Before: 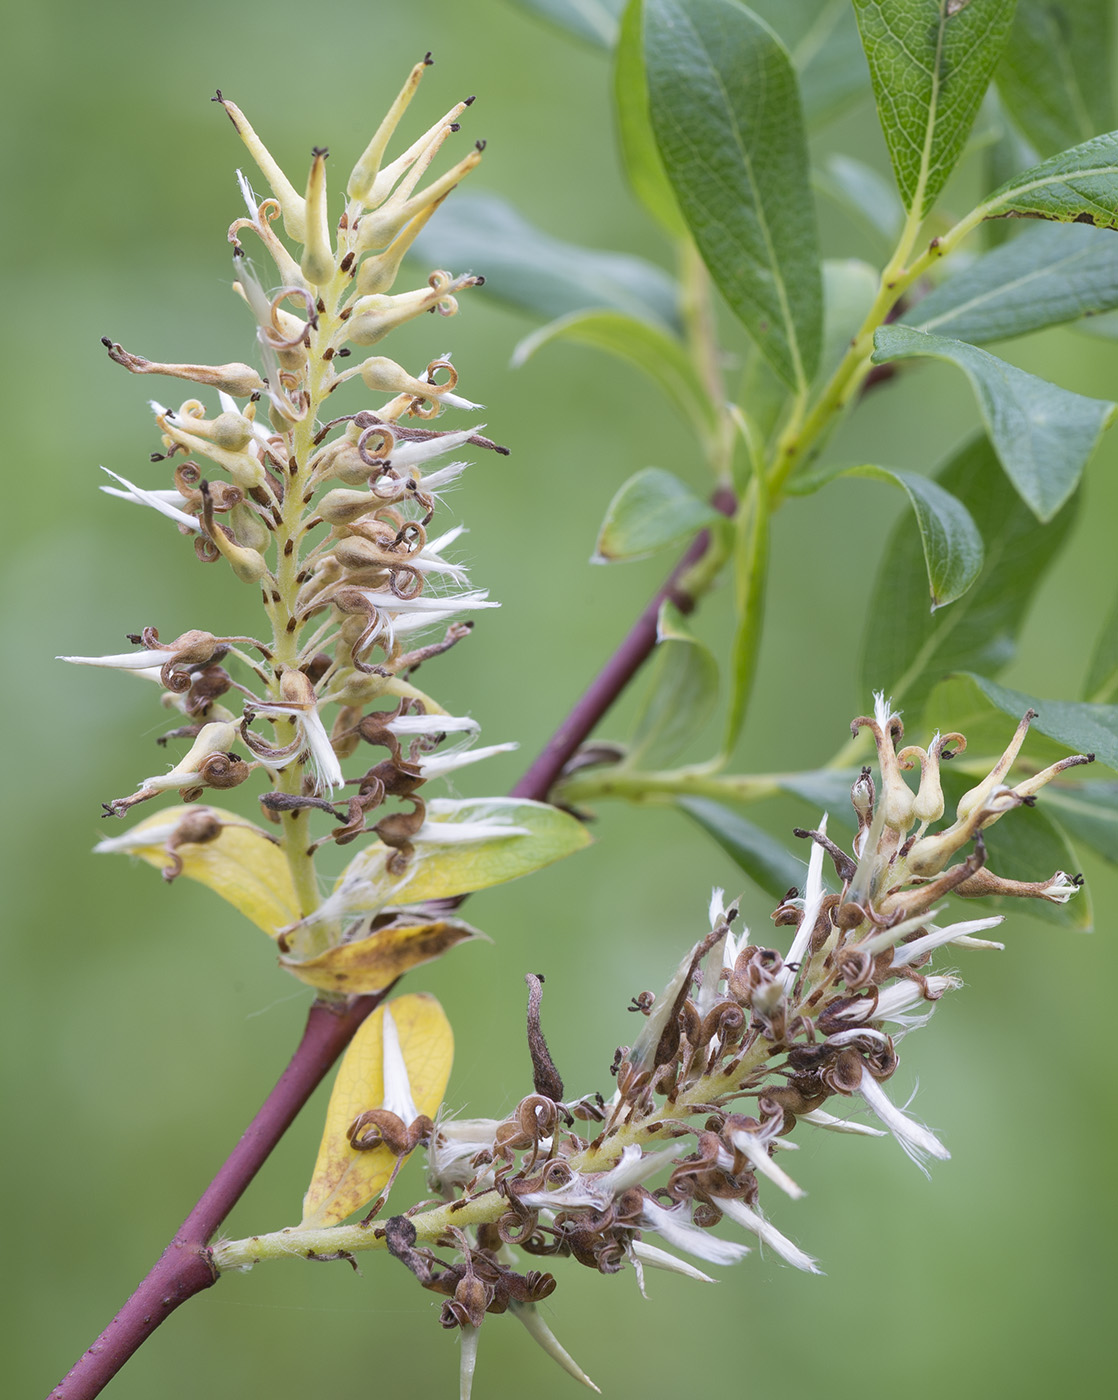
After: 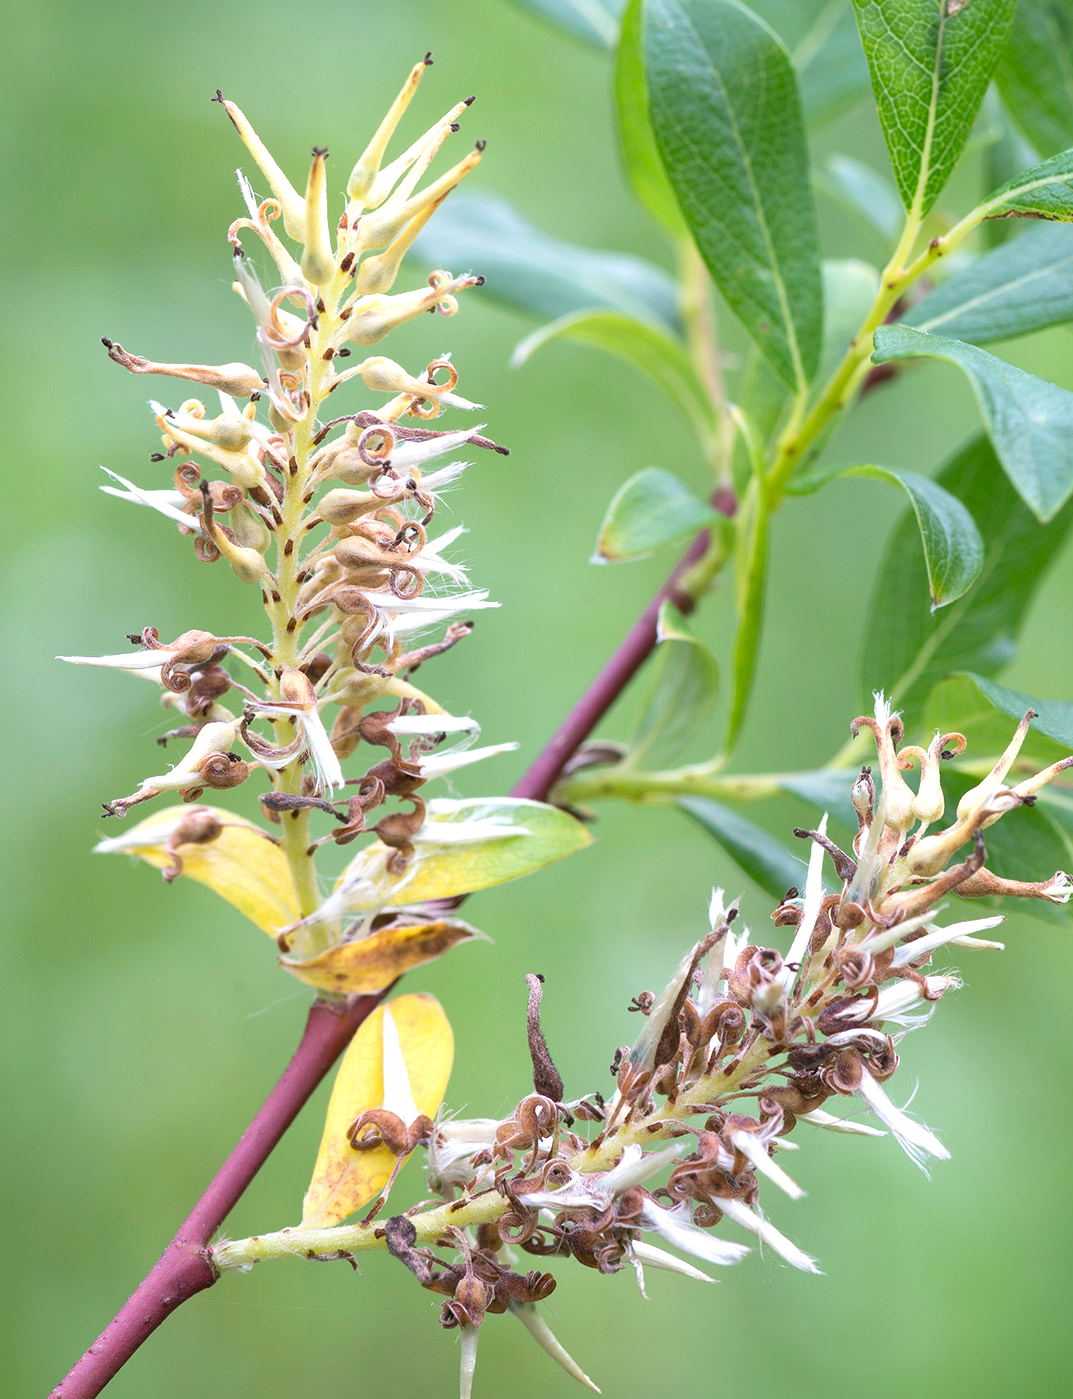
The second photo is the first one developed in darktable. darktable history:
exposure: exposure 0.563 EV, compensate exposure bias true, compensate highlight preservation false
crop: right 3.954%, bottom 0.038%
